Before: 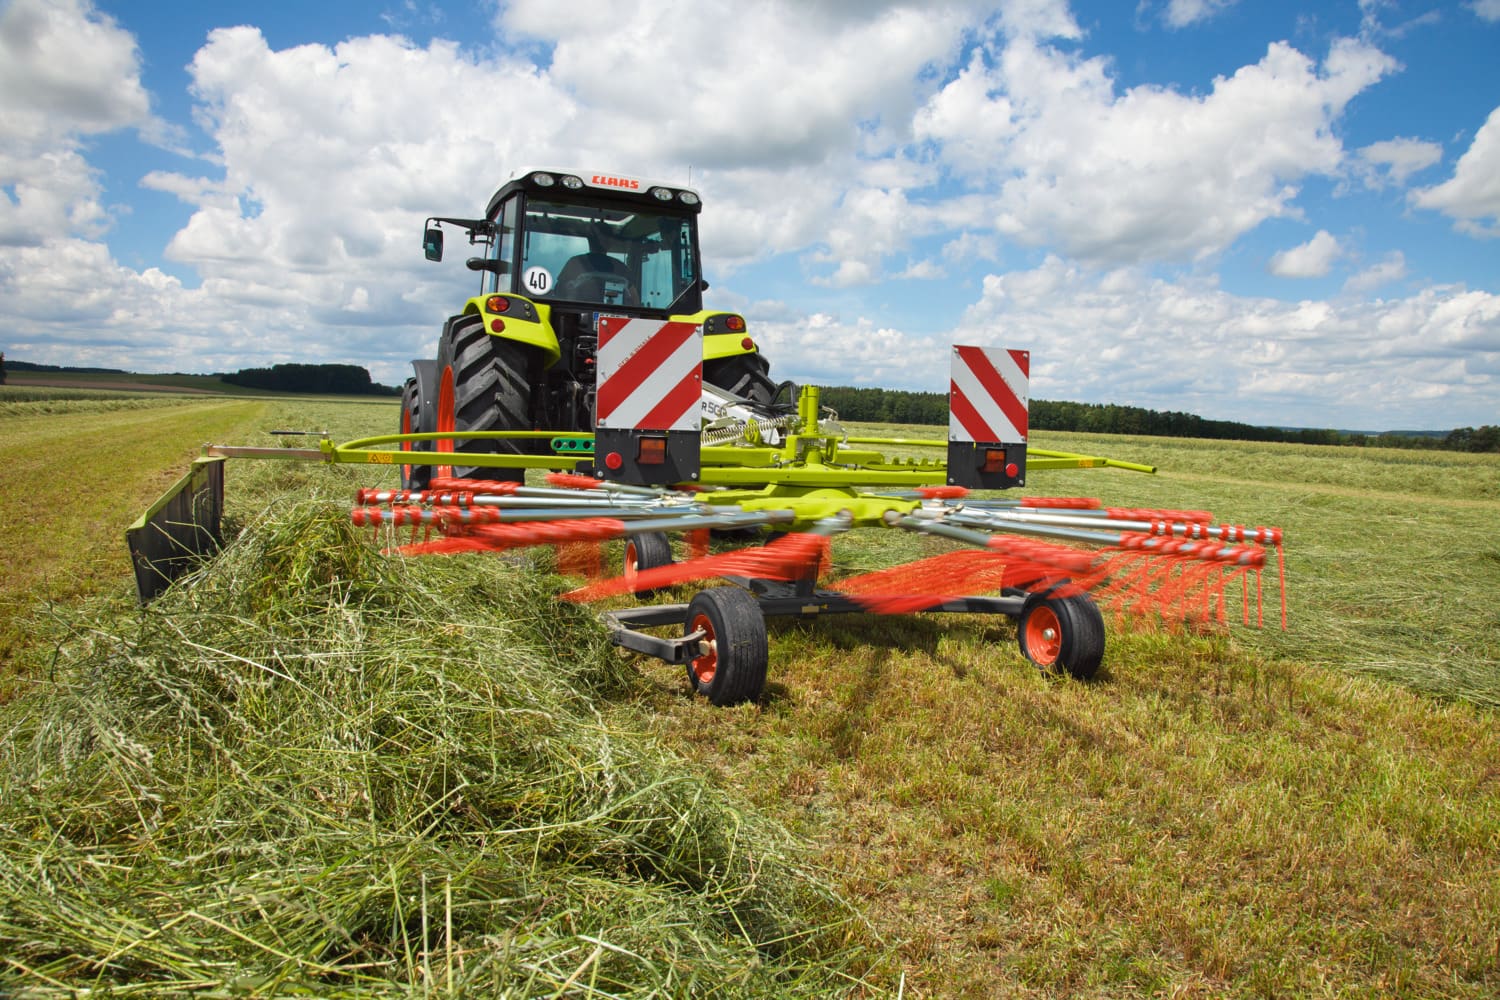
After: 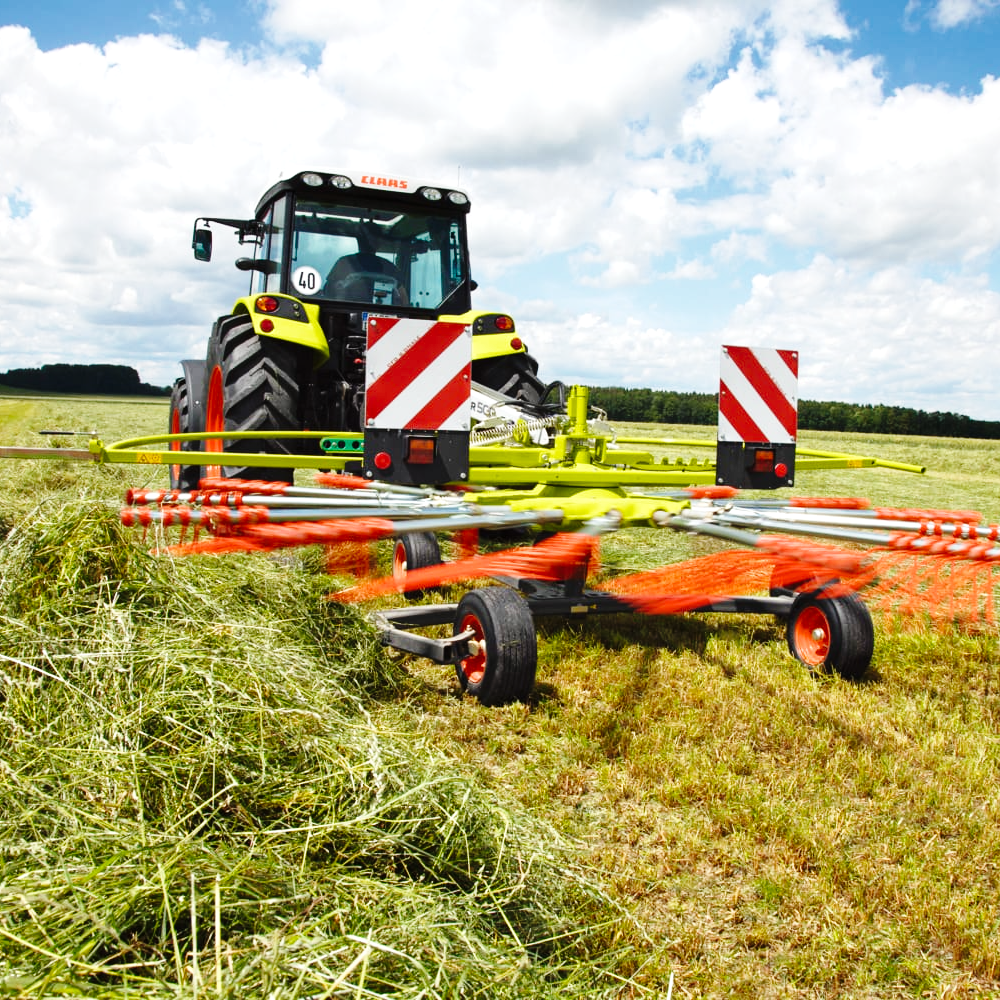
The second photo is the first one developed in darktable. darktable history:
tone curve: curves: ch0 [(0, 0) (0.8, 0.757) (1, 1)], color space Lab, linked channels, preserve colors none
exposure: exposure 0.375 EV, compensate highlight preservation false
crop and rotate: left 15.446%, right 17.836%
base curve: curves: ch0 [(0, 0) (0.036, 0.025) (0.121, 0.166) (0.206, 0.329) (0.605, 0.79) (1, 1)], preserve colors none
